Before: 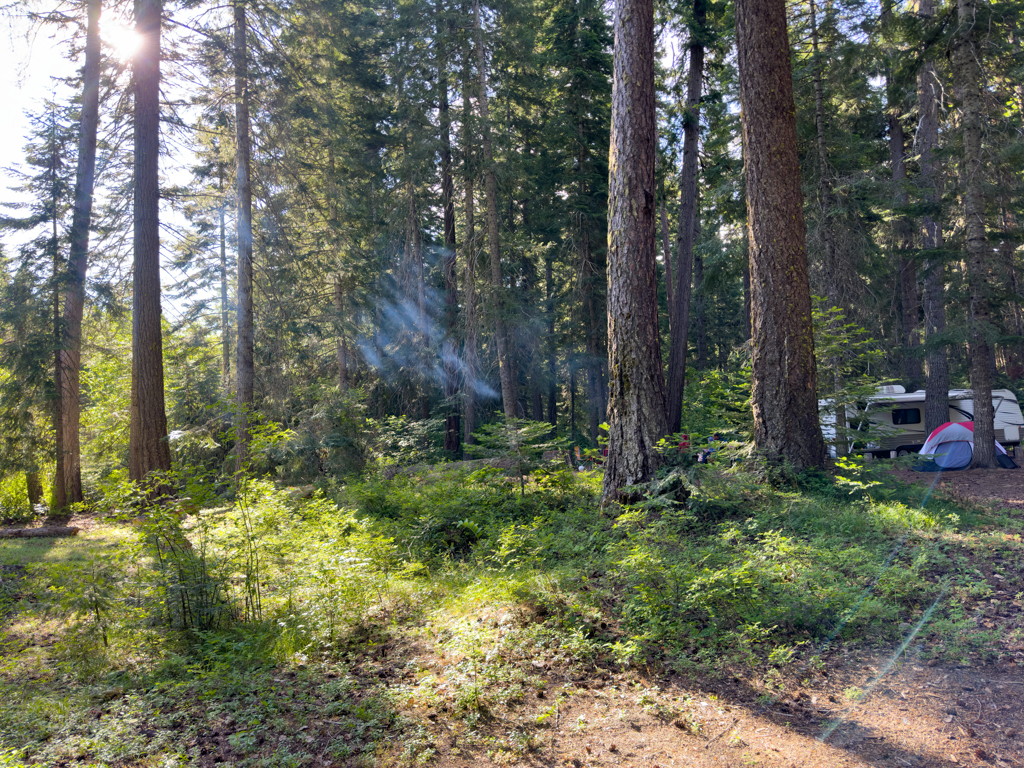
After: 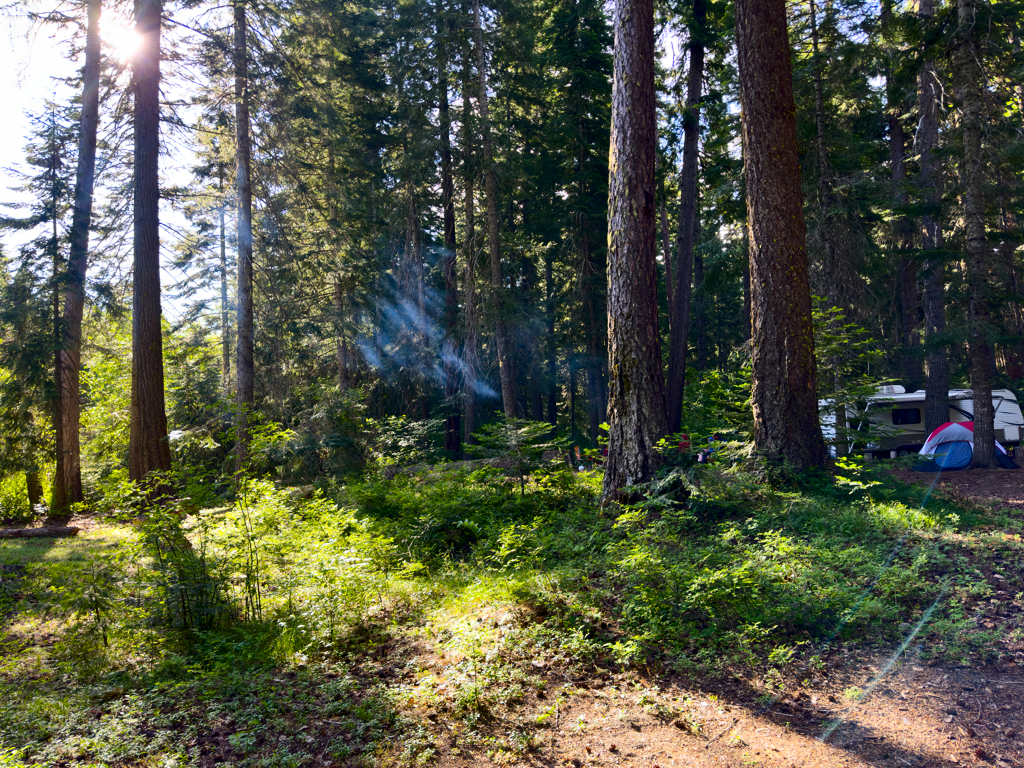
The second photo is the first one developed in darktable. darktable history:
contrast brightness saturation: contrast 0.206, brightness -0.114, saturation 0.21
